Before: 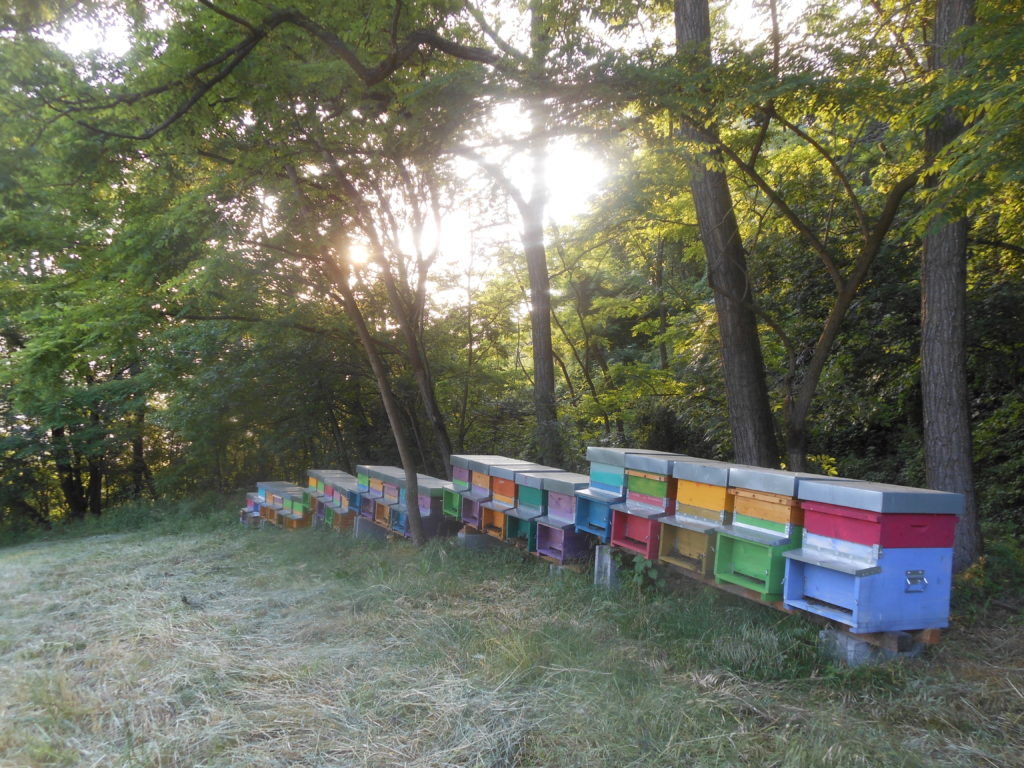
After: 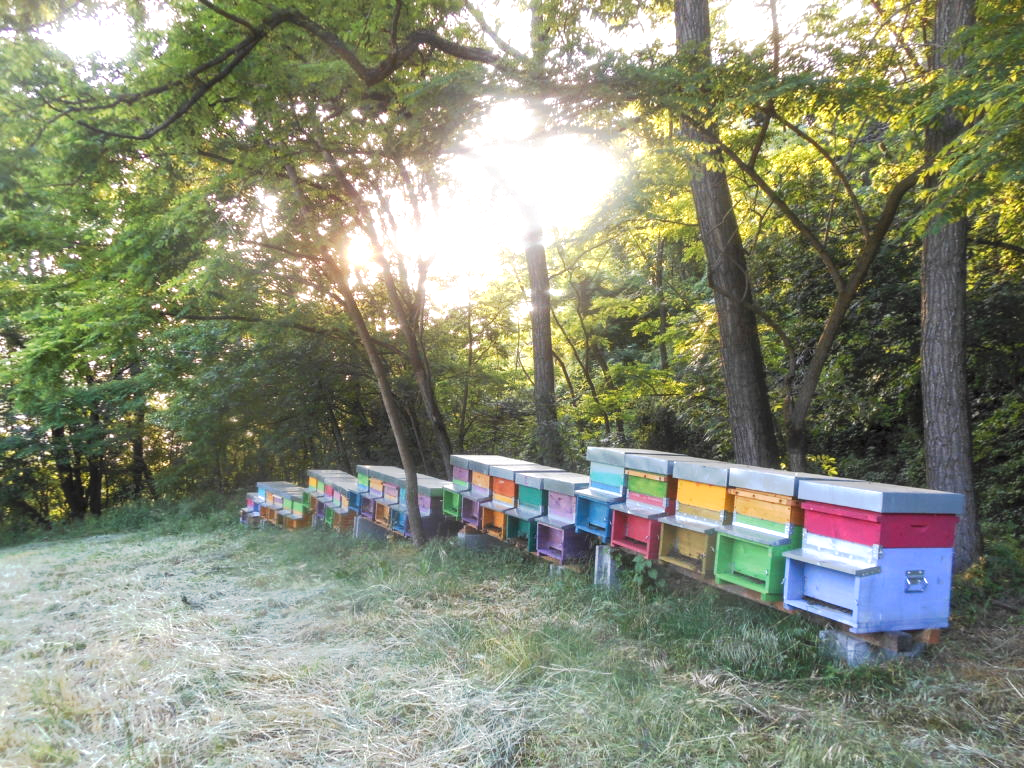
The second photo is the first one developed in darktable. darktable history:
tone curve: curves: ch0 [(0, 0) (0.003, 0.024) (0.011, 0.029) (0.025, 0.044) (0.044, 0.072) (0.069, 0.104) (0.1, 0.131) (0.136, 0.159) (0.177, 0.191) (0.224, 0.245) (0.277, 0.298) (0.335, 0.354) (0.399, 0.428) (0.468, 0.503) (0.543, 0.596) (0.623, 0.684) (0.709, 0.781) (0.801, 0.843) (0.898, 0.946) (1, 1)], preserve colors none
local contrast: on, module defaults
exposure: black level correction 0, exposure 0.5 EV, compensate highlight preservation false
